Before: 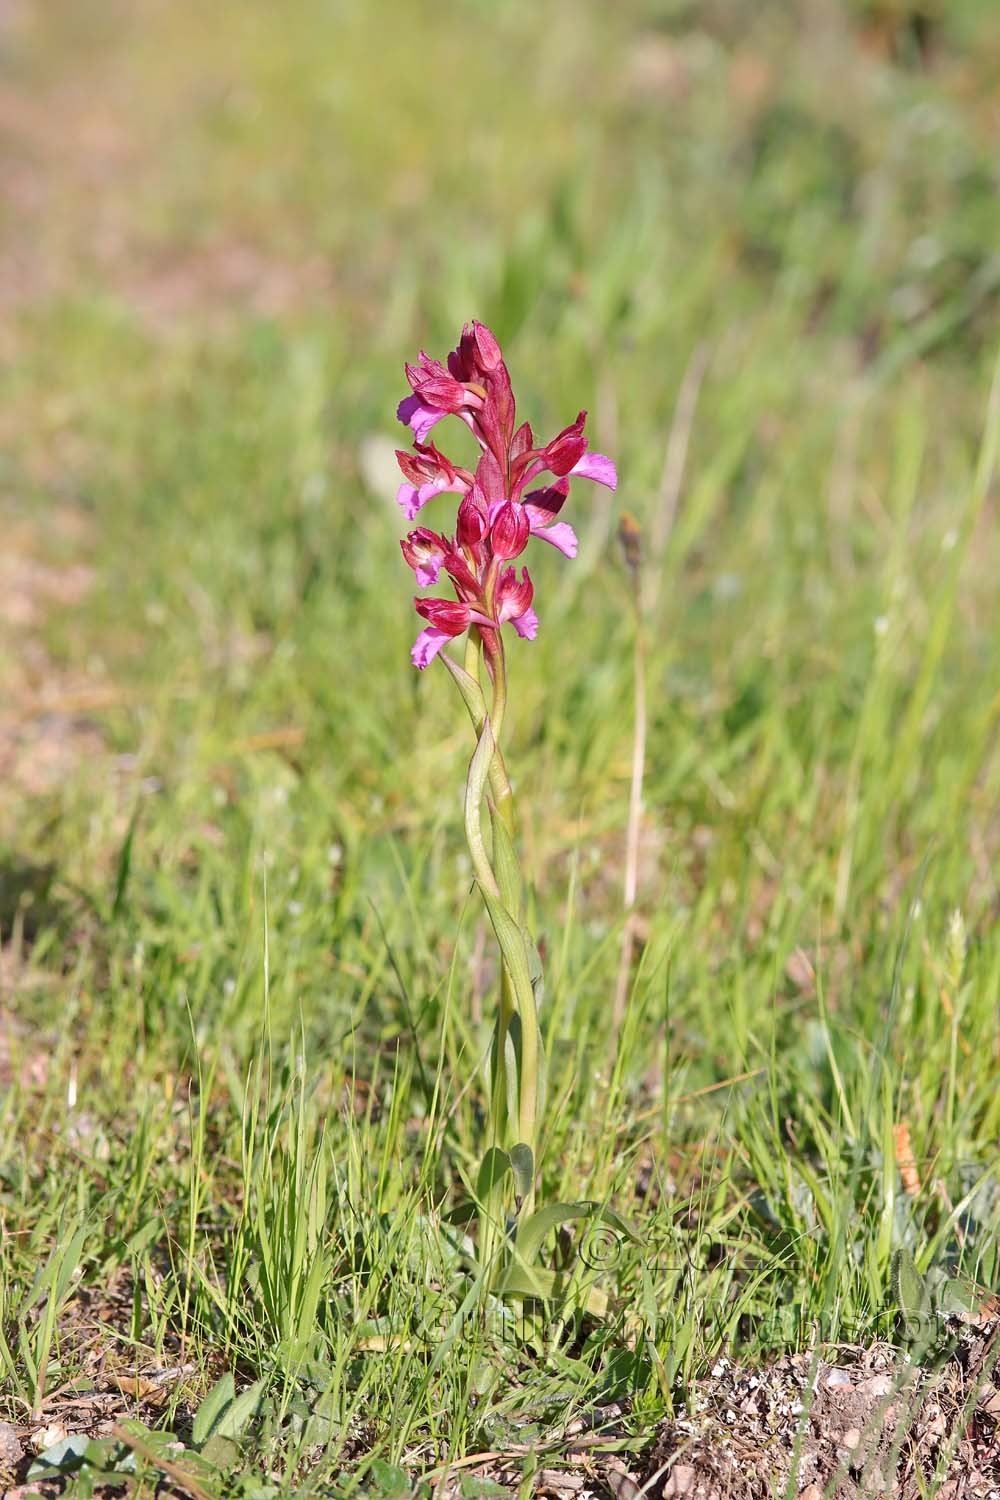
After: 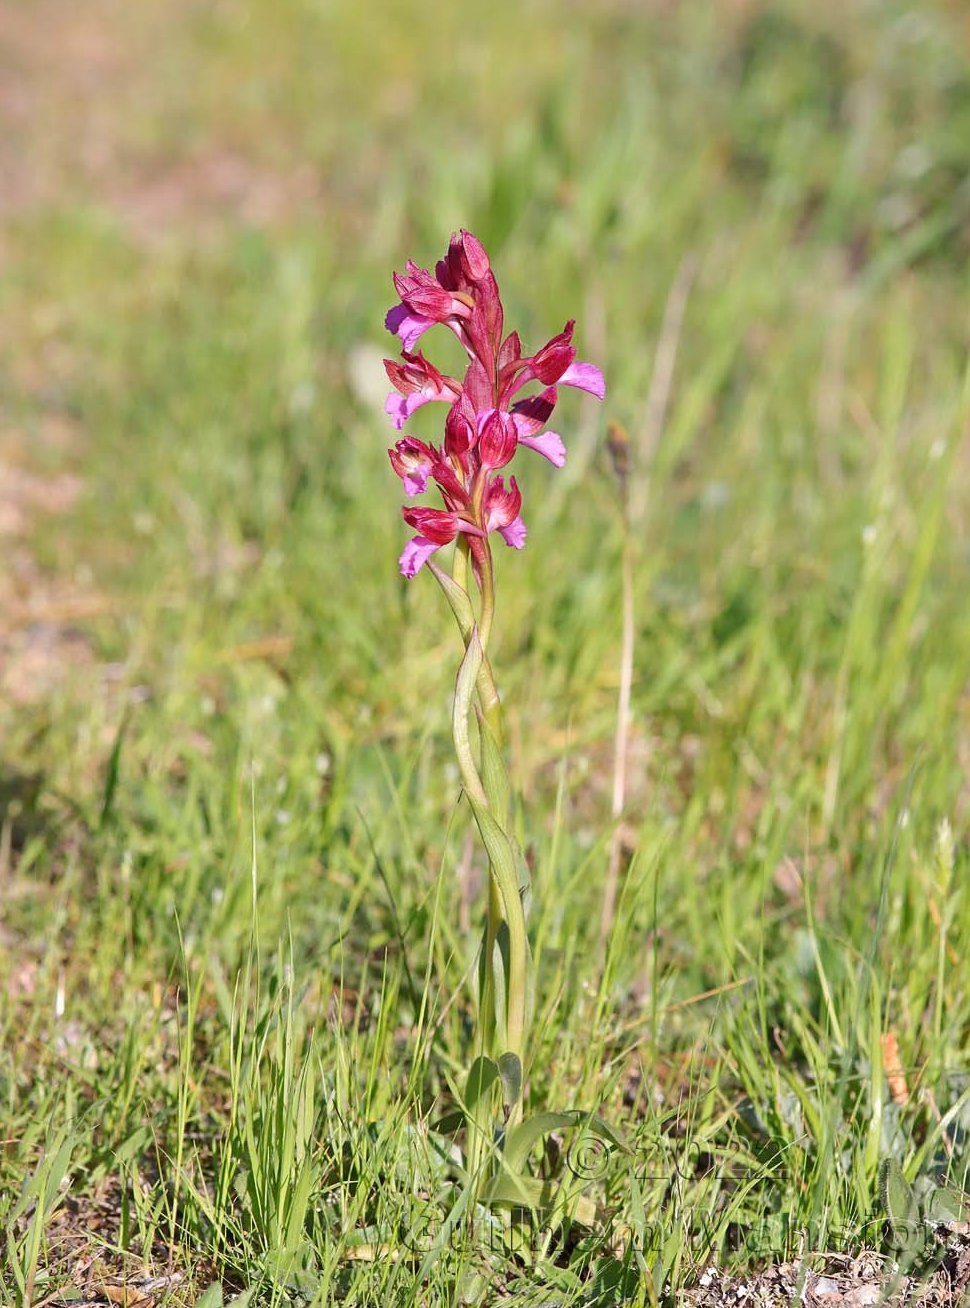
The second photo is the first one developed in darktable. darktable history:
crop: left 1.245%, top 6.123%, right 1.708%, bottom 6.662%
